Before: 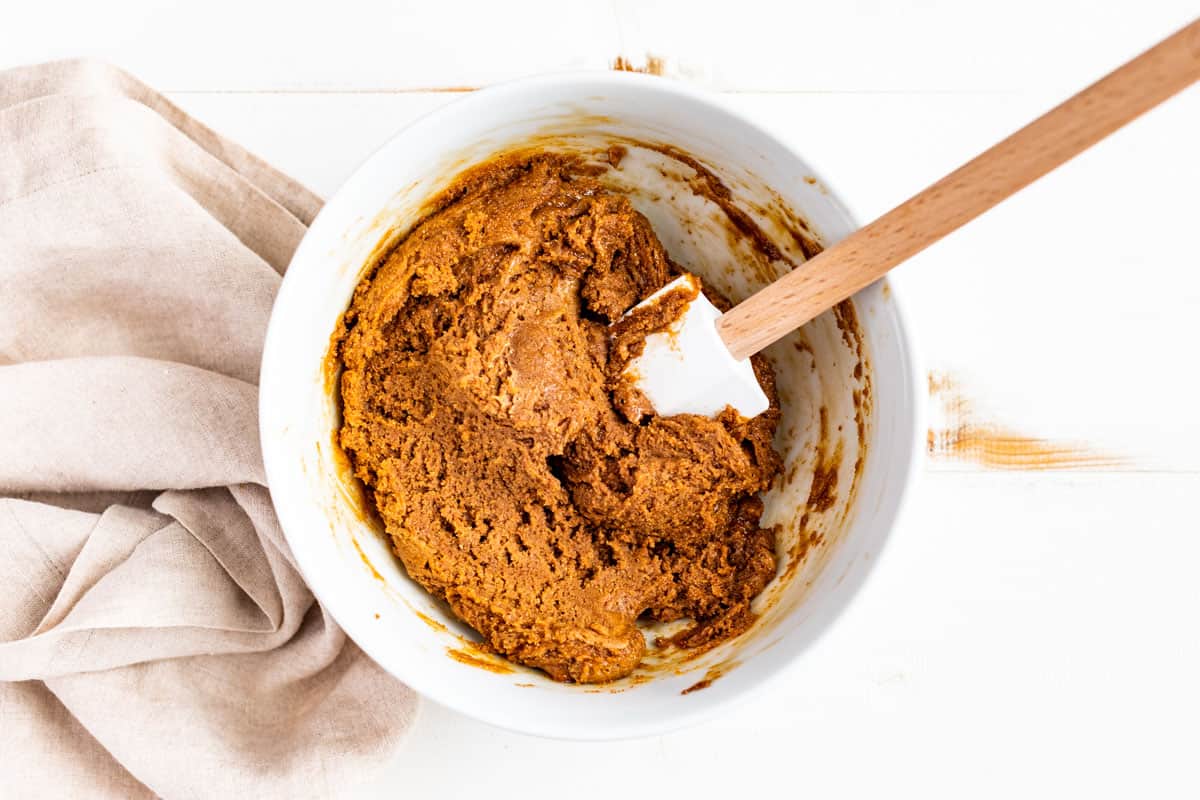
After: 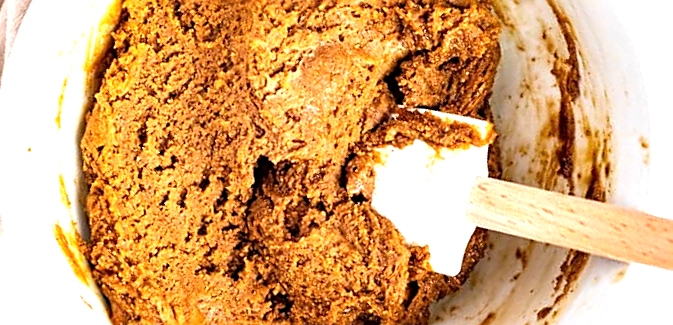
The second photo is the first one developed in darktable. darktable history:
crop and rotate: angle -44.6°, top 16.567%, right 0.863%, bottom 11.644%
sharpen: on, module defaults
tone equalizer: -8 EV -0.723 EV, -7 EV -0.706 EV, -6 EV -0.622 EV, -5 EV -0.415 EV, -3 EV 0.397 EV, -2 EV 0.6 EV, -1 EV 0.691 EV, +0 EV 0.753 EV
